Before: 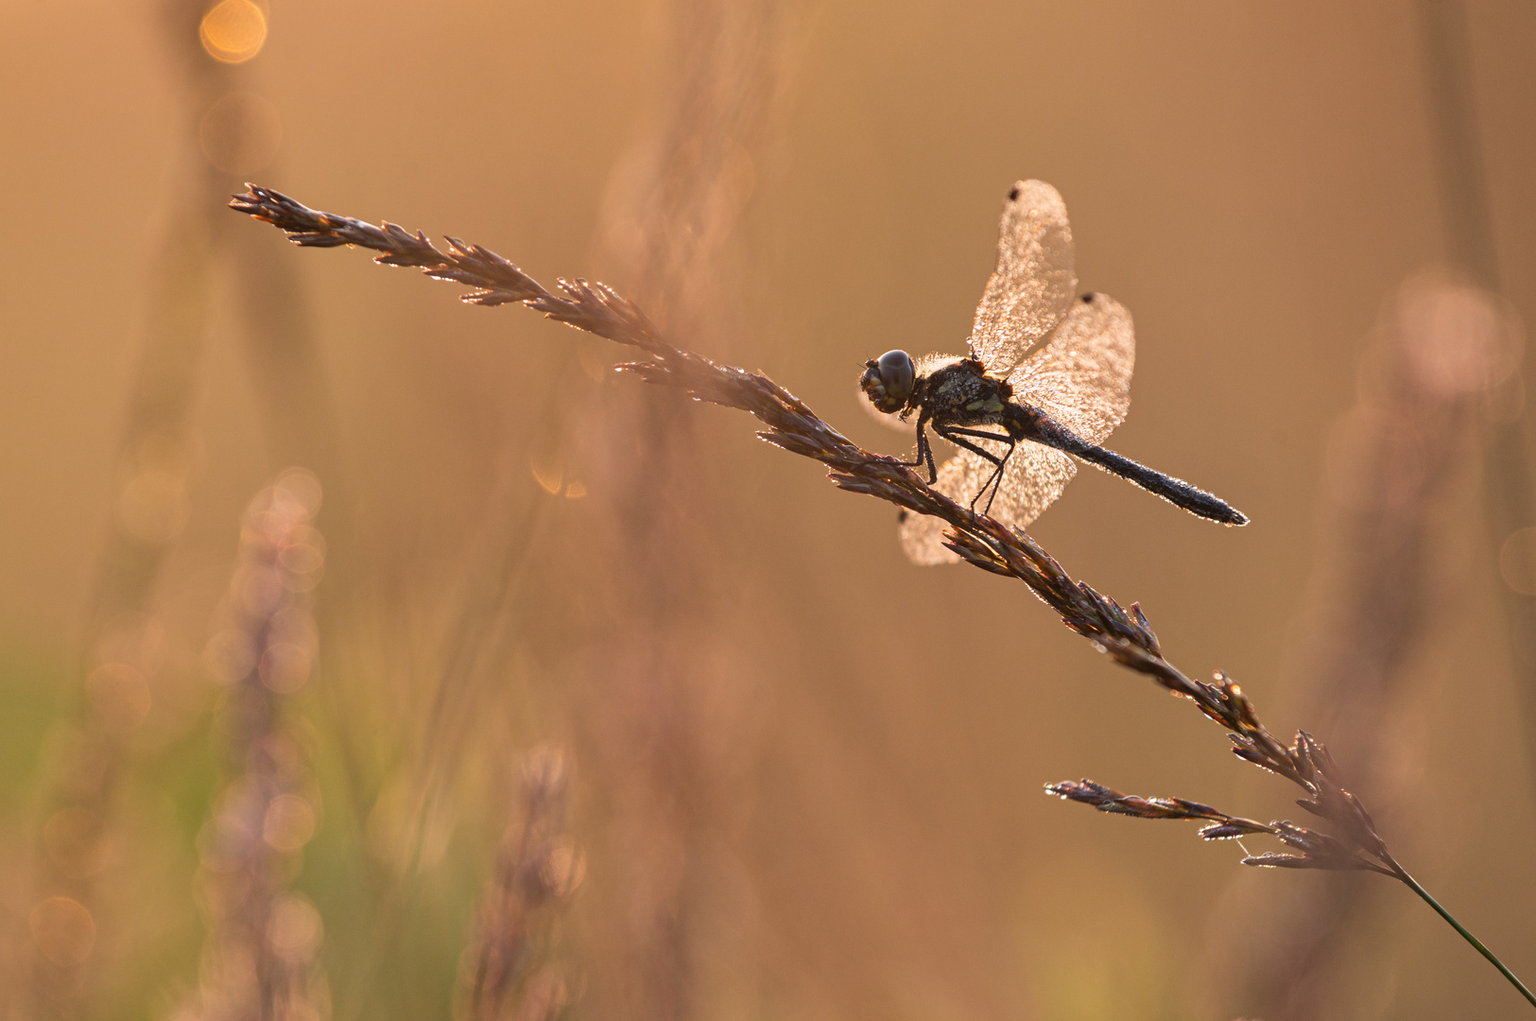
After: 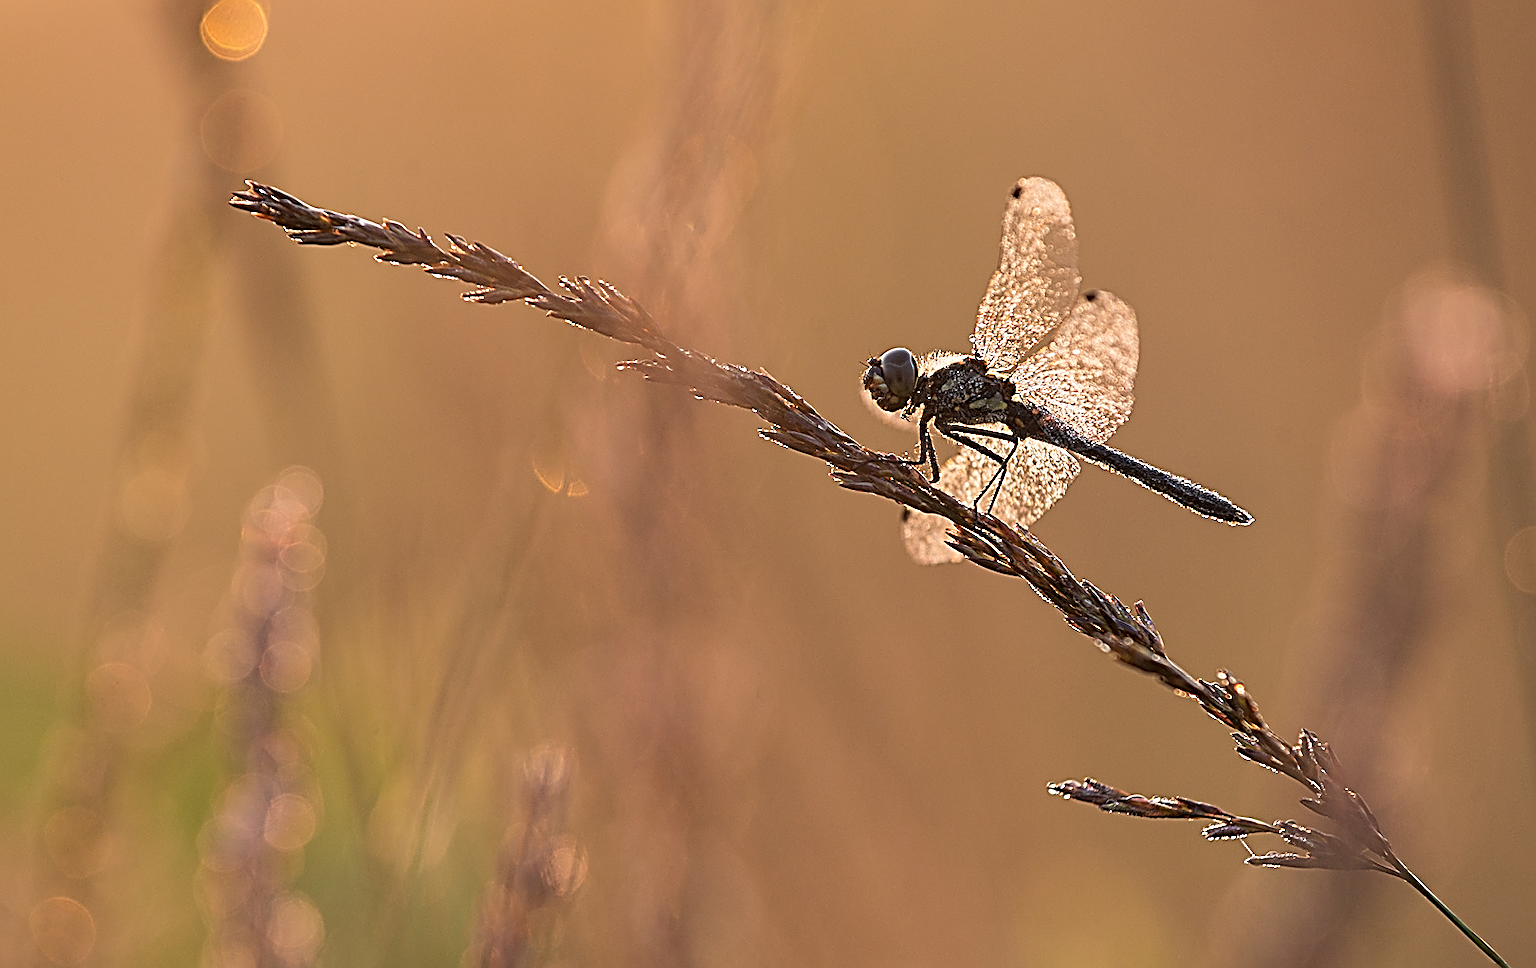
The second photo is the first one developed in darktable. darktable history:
sharpen: amount 1.996
crop: top 0.322%, right 0.261%, bottom 5.084%
